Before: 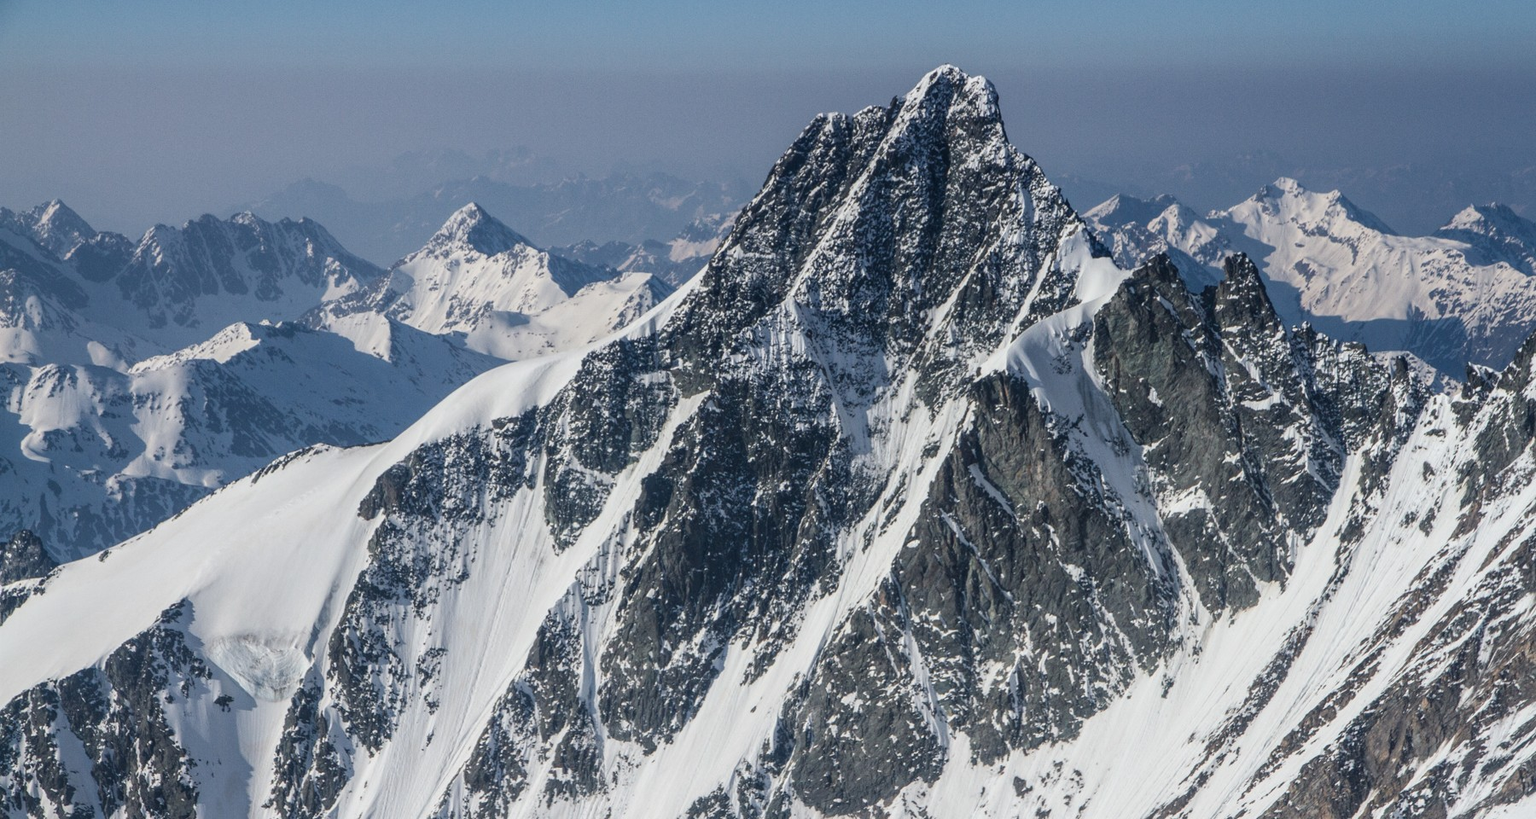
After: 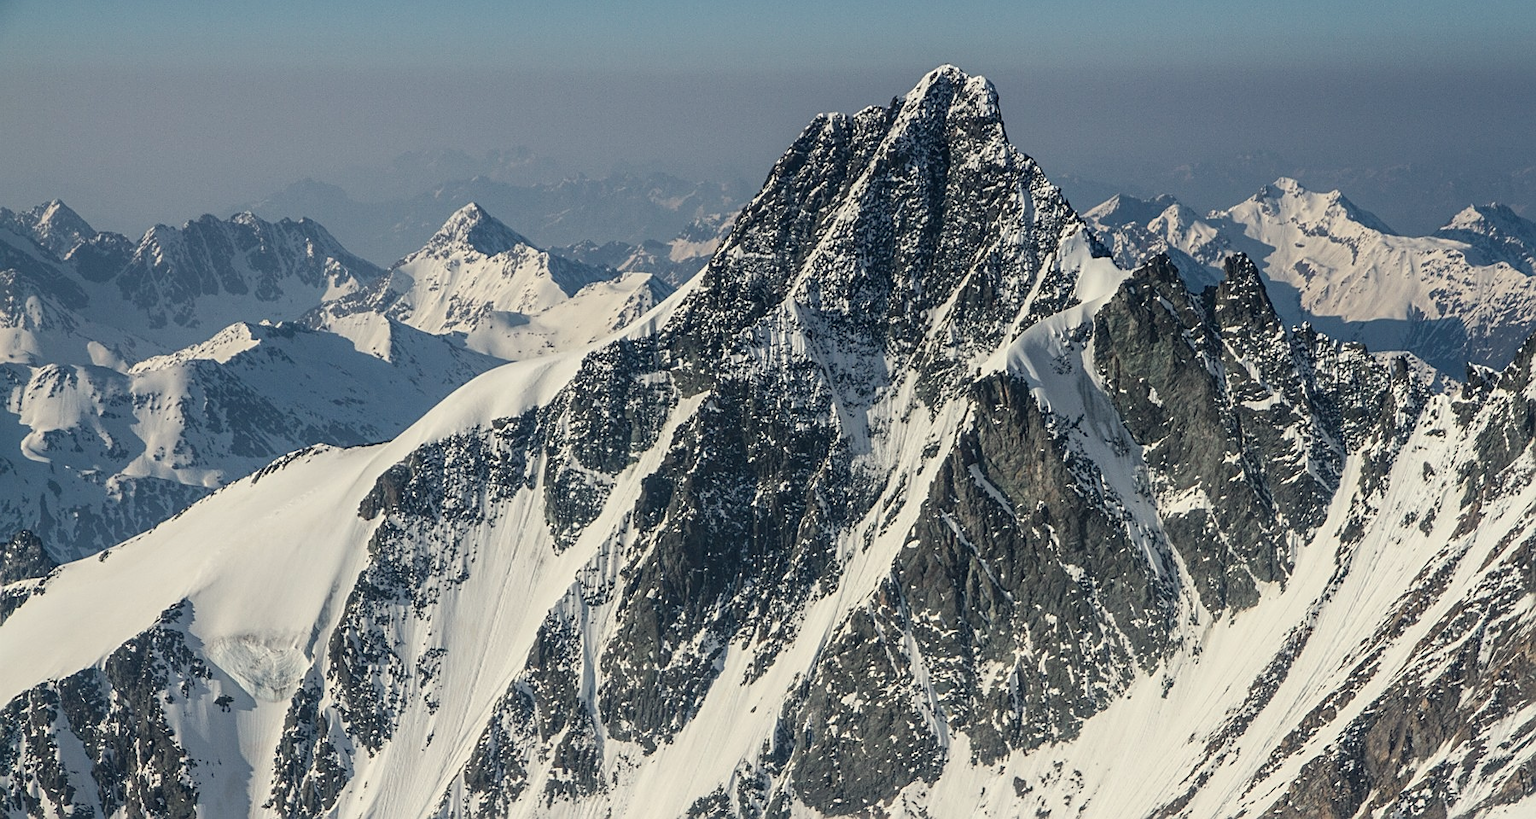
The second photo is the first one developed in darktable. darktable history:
white balance: red 1.029, blue 0.92
sharpen: on, module defaults
